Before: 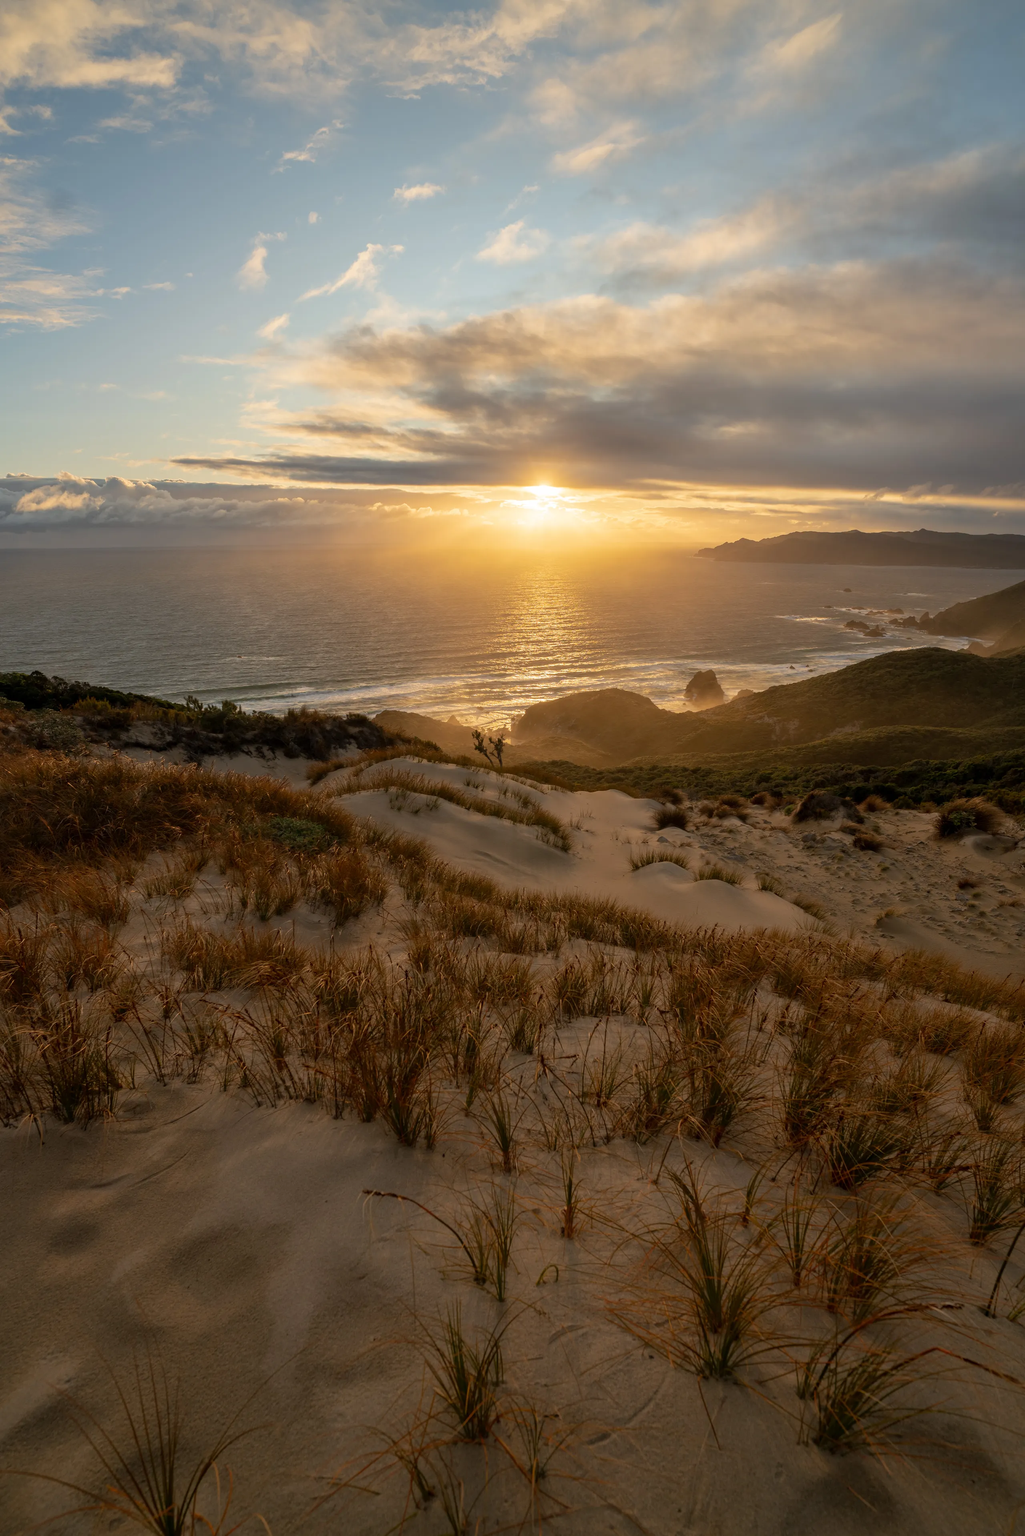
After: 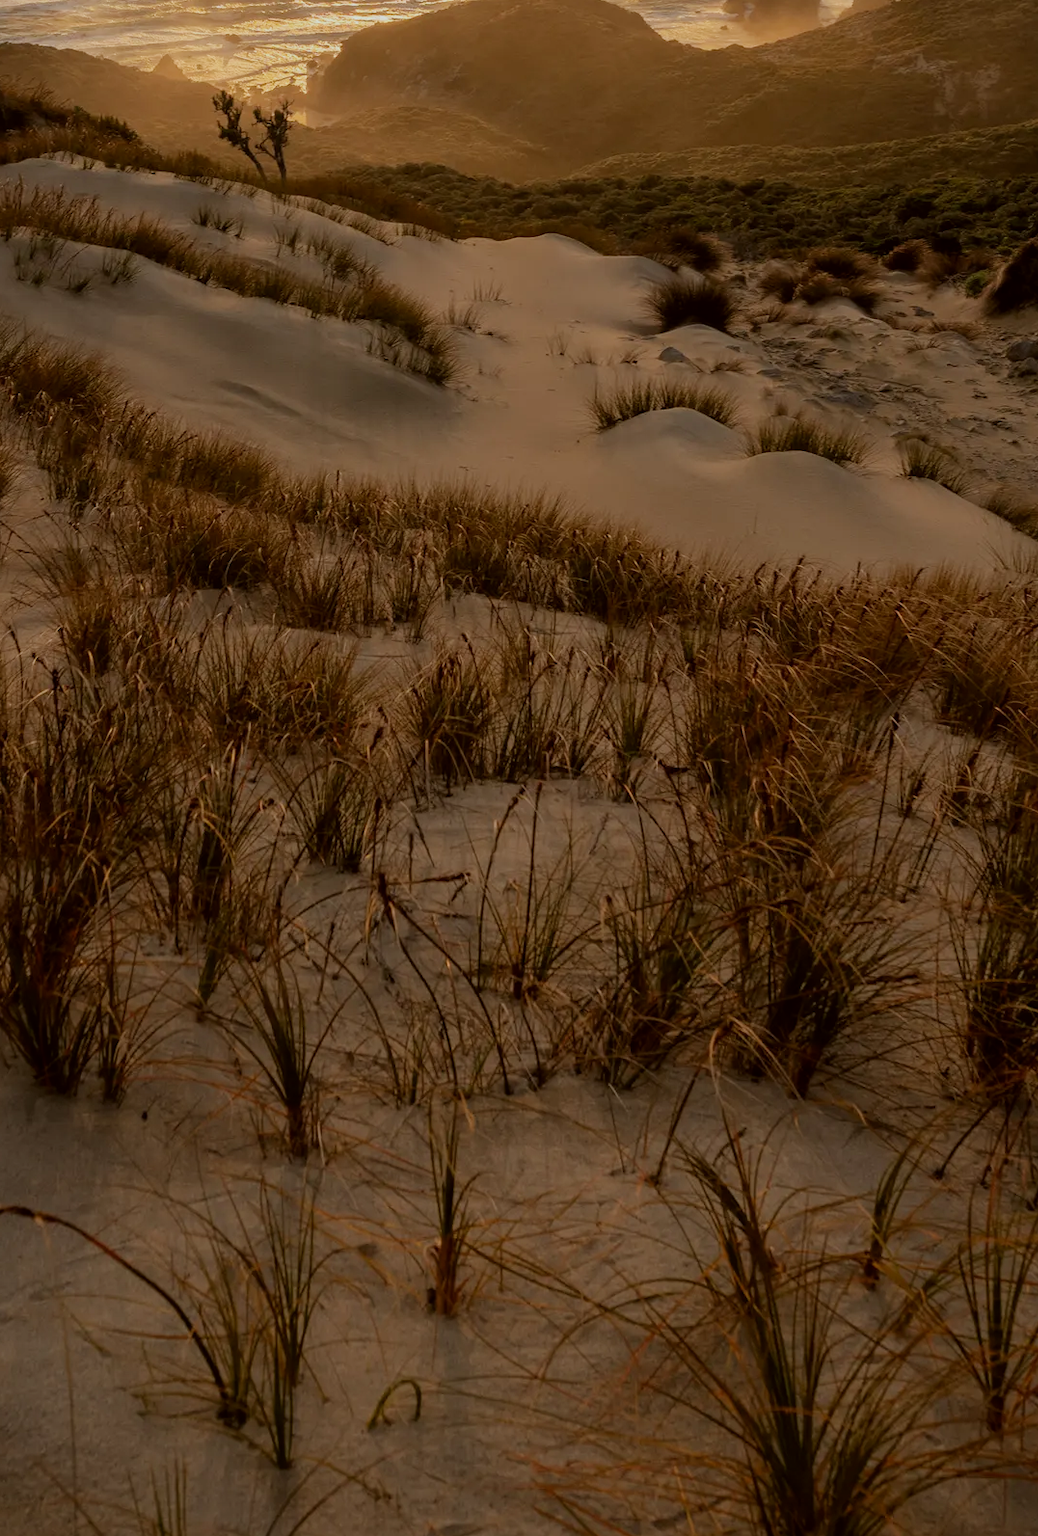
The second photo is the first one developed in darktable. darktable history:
crop: left 37.446%, top 45.097%, right 20.478%, bottom 13.384%
color correction: highlights a* -2.74, highlights b* -2.38, shadows a* 2.24, shadows b* 3.04
filmic rgb: black relative exposure -8 EV, white relative exposure 4.05 EV, hardness 4.15
